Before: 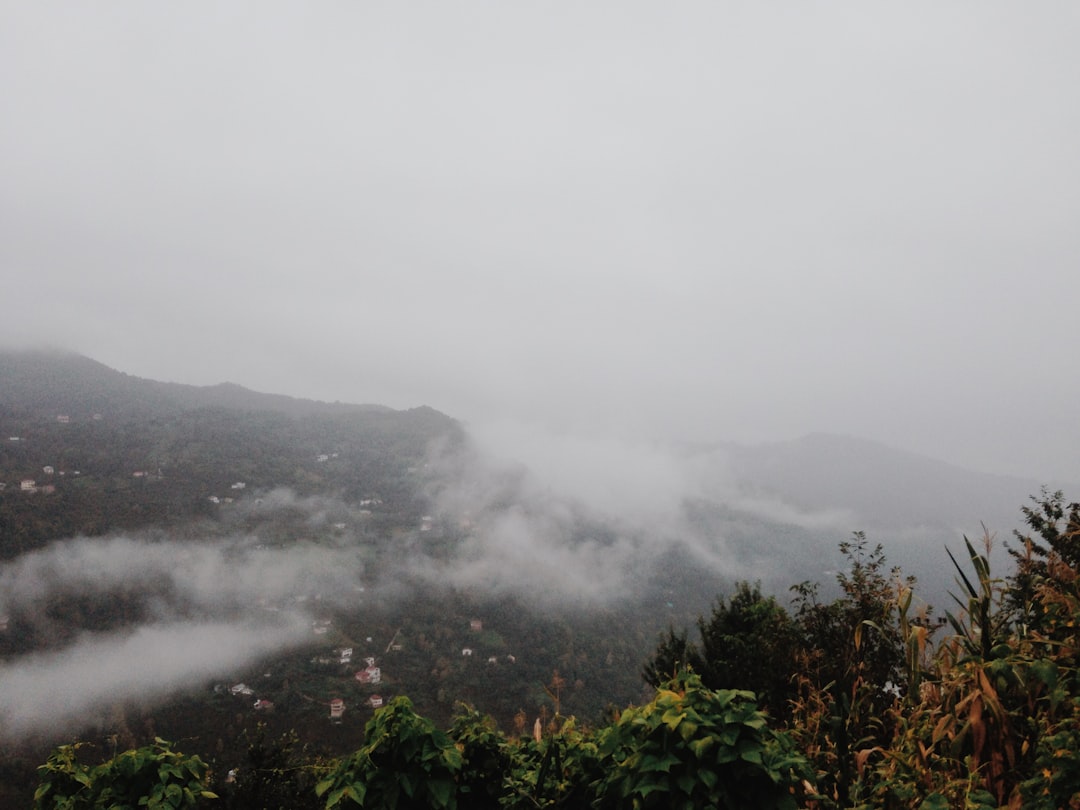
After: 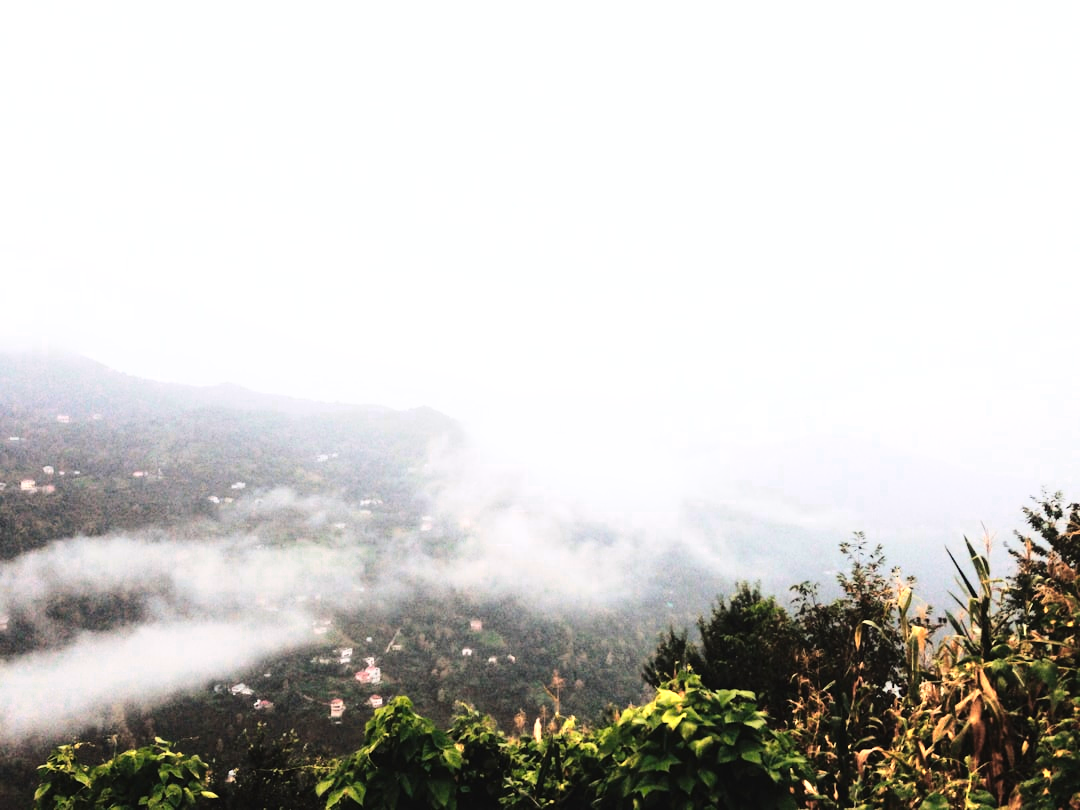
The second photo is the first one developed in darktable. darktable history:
exposure: black level correction -0.002, exposure 0.545 EV, compensate highlight preservation false
color zones: curves: ch0 [(0.099, 0.624) (0.257, 0.596) (0.384, 0.376) (0.529, 0.492) (0.697, 0.564) (0.768, 0.532) (0.908, 0.644)]; ch1 [(0.112, 0.564) (0.254, 0.612) (0.432, 0.676) (0.592, 0.456) (0.743, 0.684) (0.888, 0.536)]; ch2 [(0.25, 0.5) (0.469, 0.36) (0.75, 0.5)]
base curve: curves: ch0 [(0, 0.003) (0.001, 0.002) (0.006, 0.004) (0.02, 0.022) (0.048, 0.086) (0.094, 0.234) (0.162, 0.431) (0.258, 0.629) (0.385, 0.8) (0.548, 0.918) (0.751, 0.988) (1, 1)]
